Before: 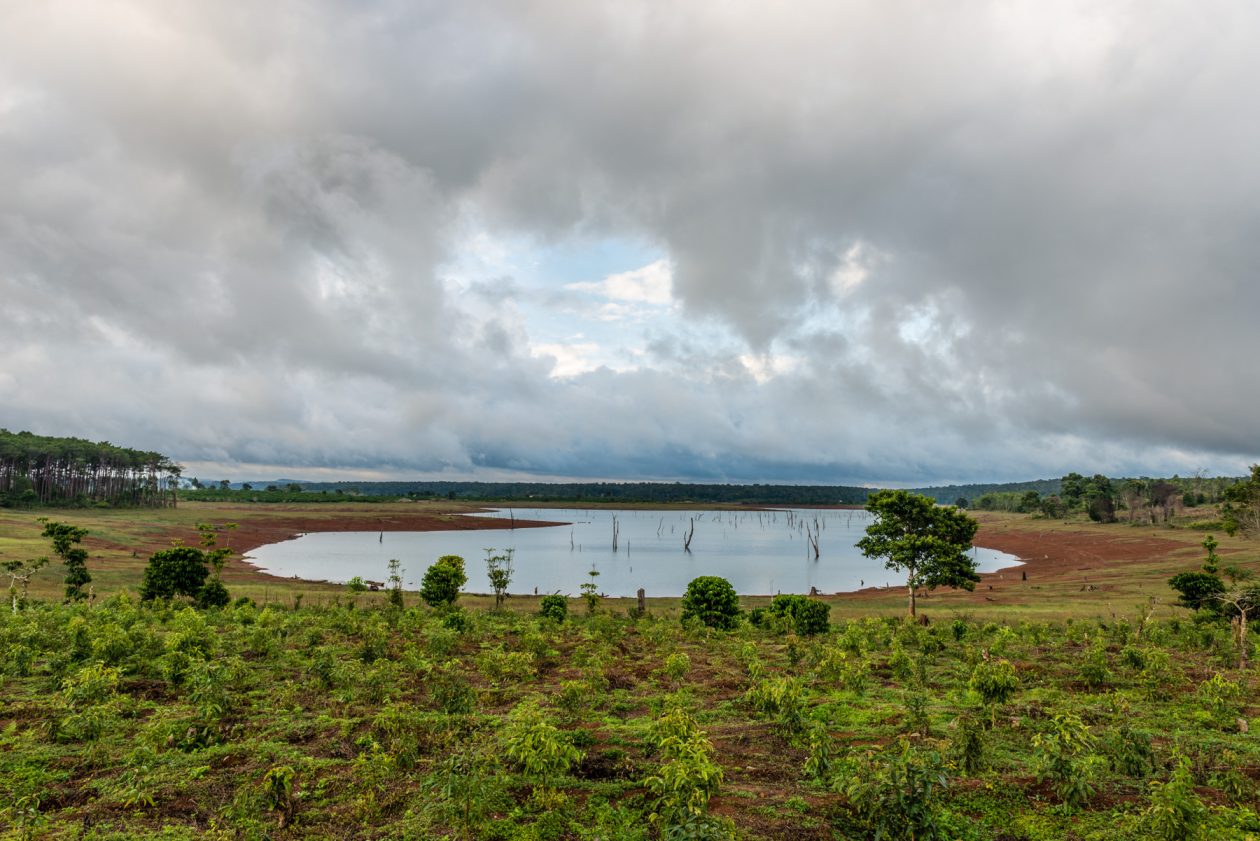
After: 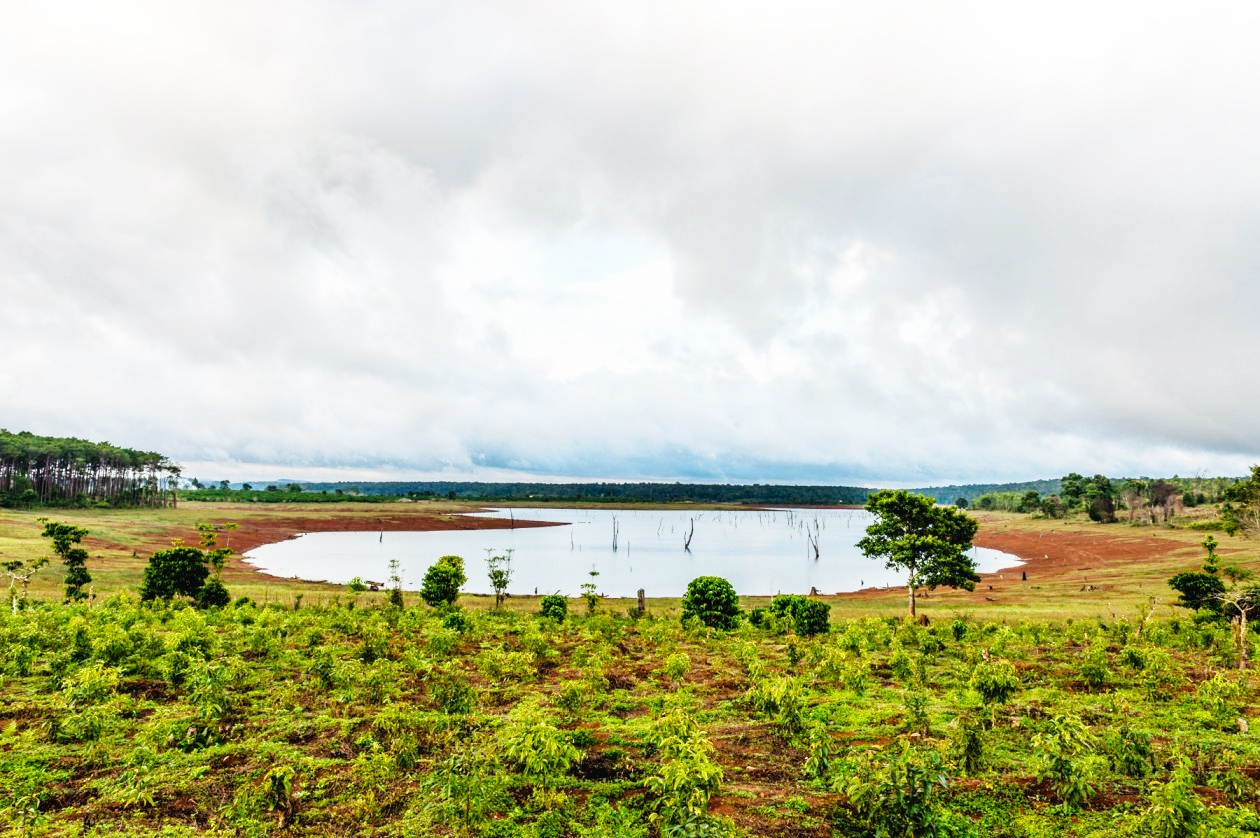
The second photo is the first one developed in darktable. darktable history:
local contrast: mode bilateral grid, contrast 100, coarseness 100, detail 91%, midtone range 0.2
base curve: curves: ch0 [(0, 0.003) (0.001, 0.002) (0.006, 0.004) (0.02, 0.022) (0.048, 0.086) (0.094, 0.234) (0.162, 0.431) (0.258, 0.629) (0.385, 0.8) (0.548, 0.918) (0.751, 0.988) (1, 1)], preserve colors none
crop: top 0.05%, bottom 0.098%
